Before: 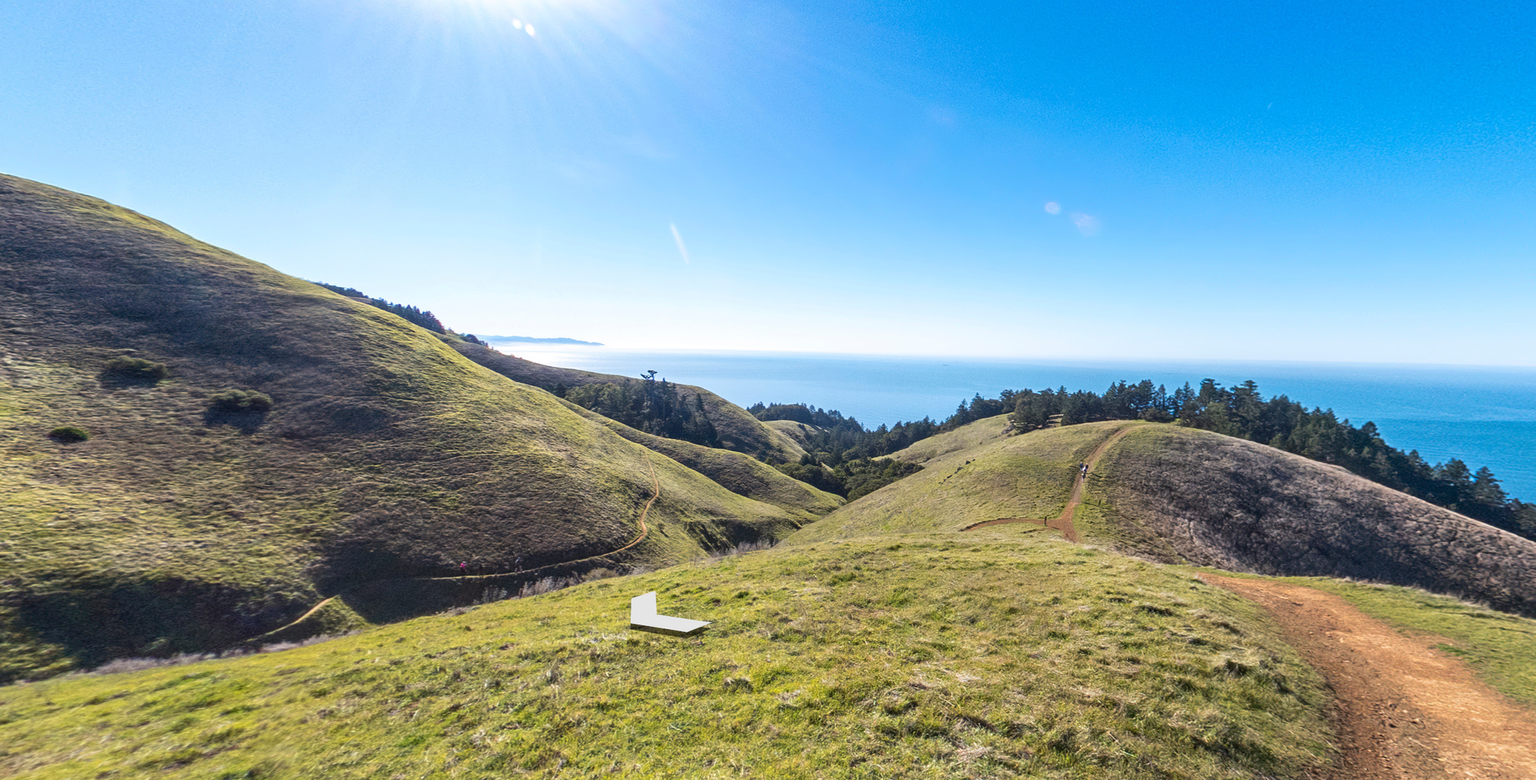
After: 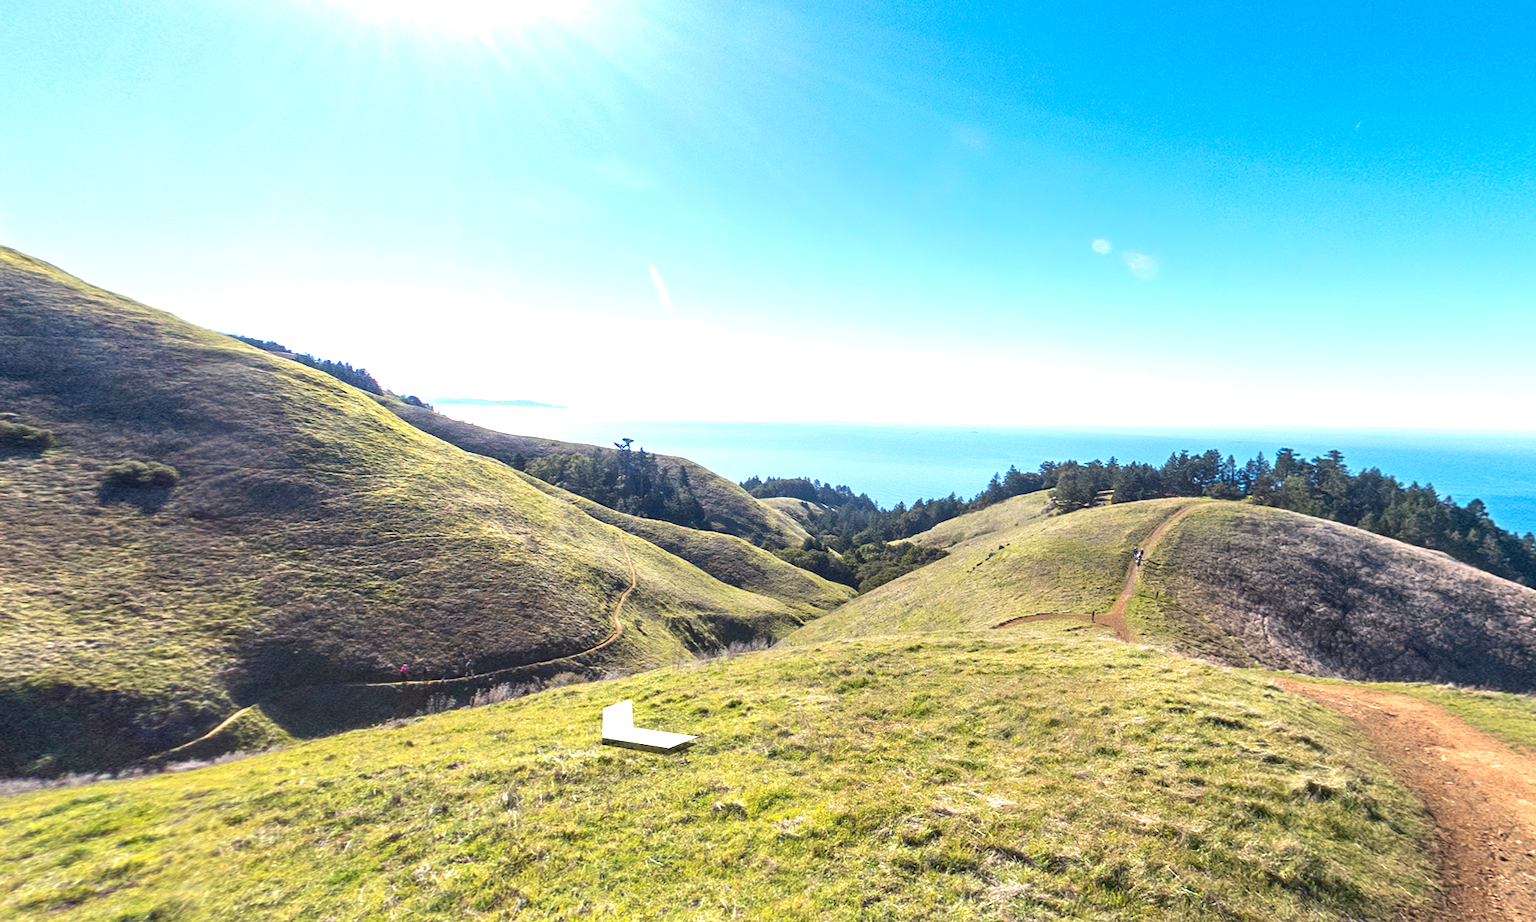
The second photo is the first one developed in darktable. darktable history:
crop: left 7.969%, right 7.466%
exposure: exposure 0.669 EV, compensate exposure bias true, compensate highlight preservation false
